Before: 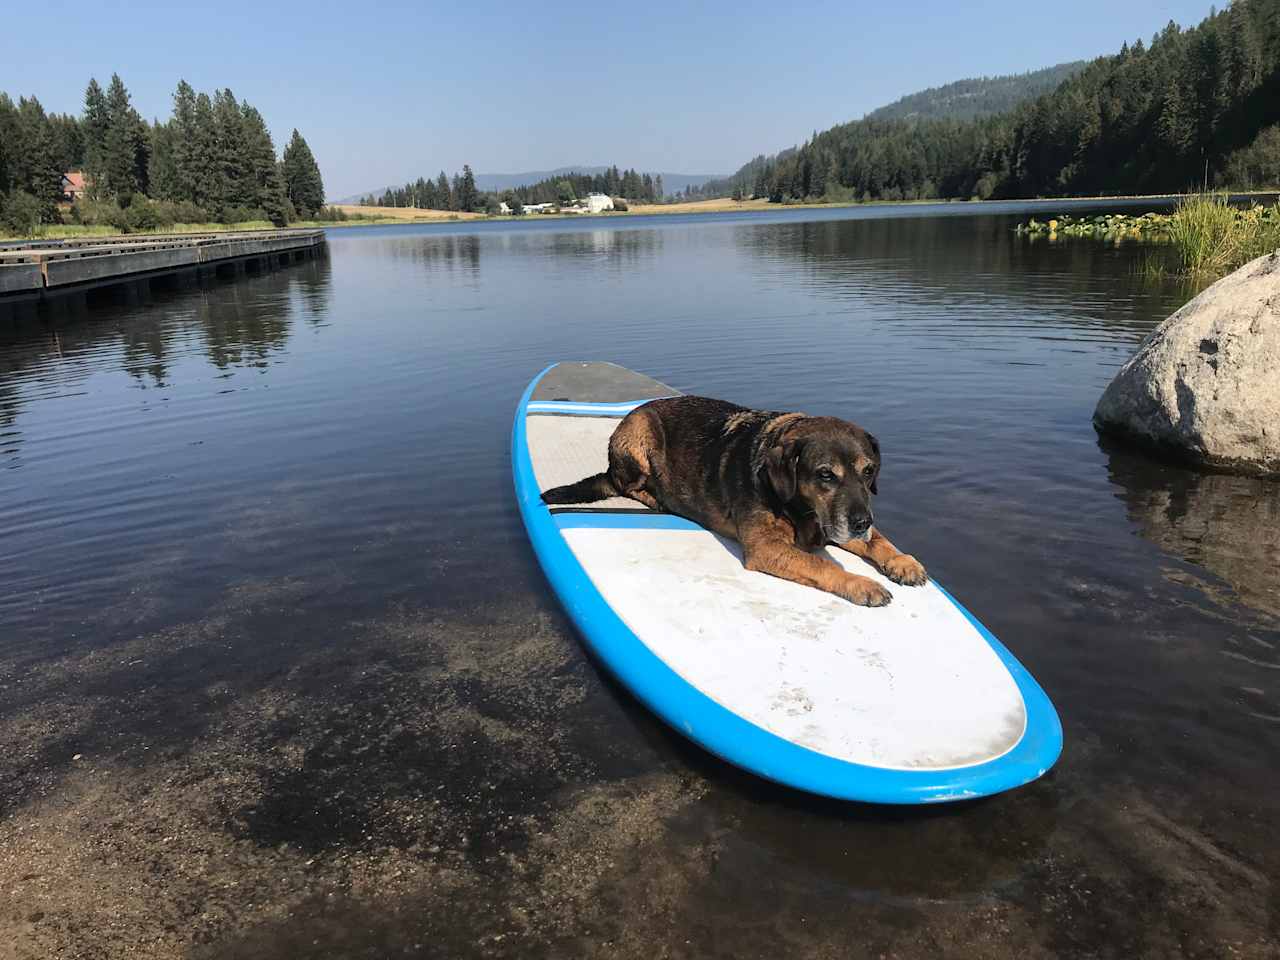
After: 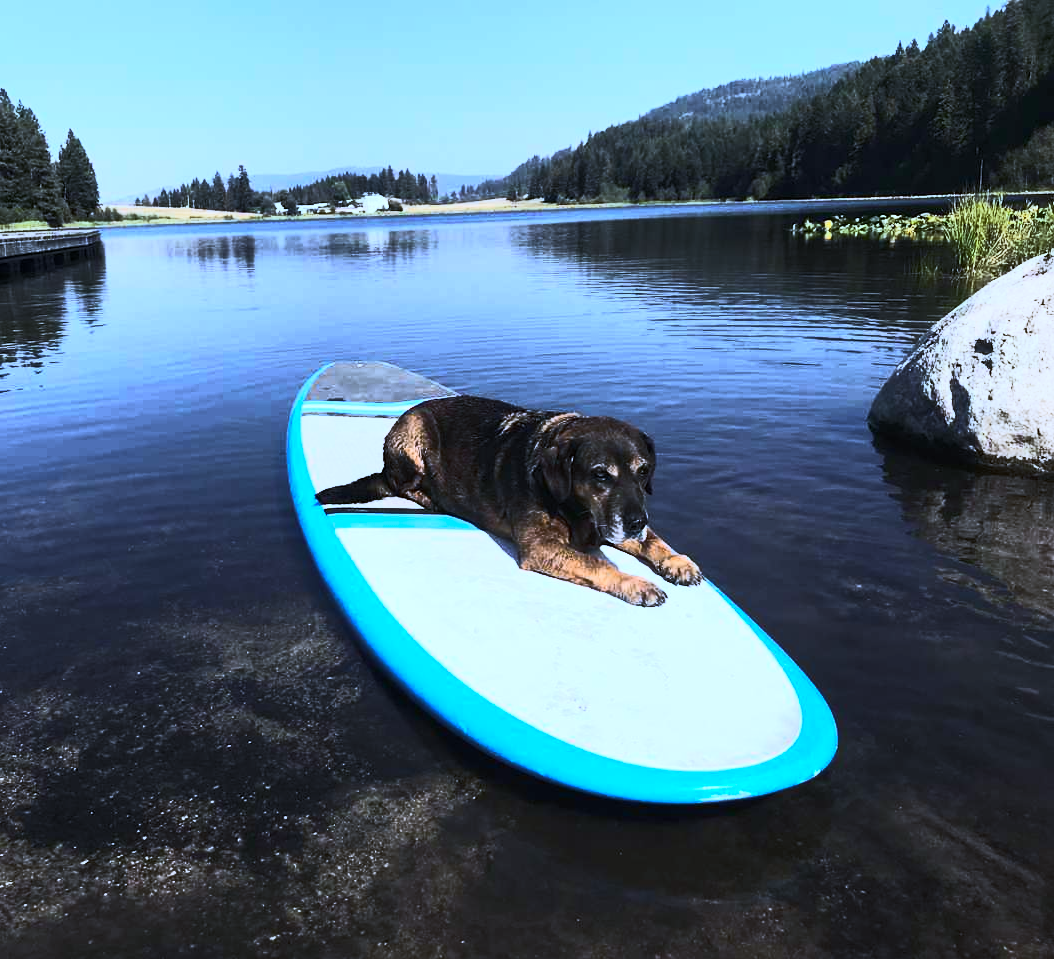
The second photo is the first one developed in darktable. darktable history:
crop: left 17.582%, bottom 0.031%
color balance: output saturation 110%
tone curve: curves: ch0 [(0, 0) (0.427, 0.375) (0.616, 0.801) (1, 1)], color space Lab, linked channels, preserve colors none
white balance: red 0.871, blue 1.249
